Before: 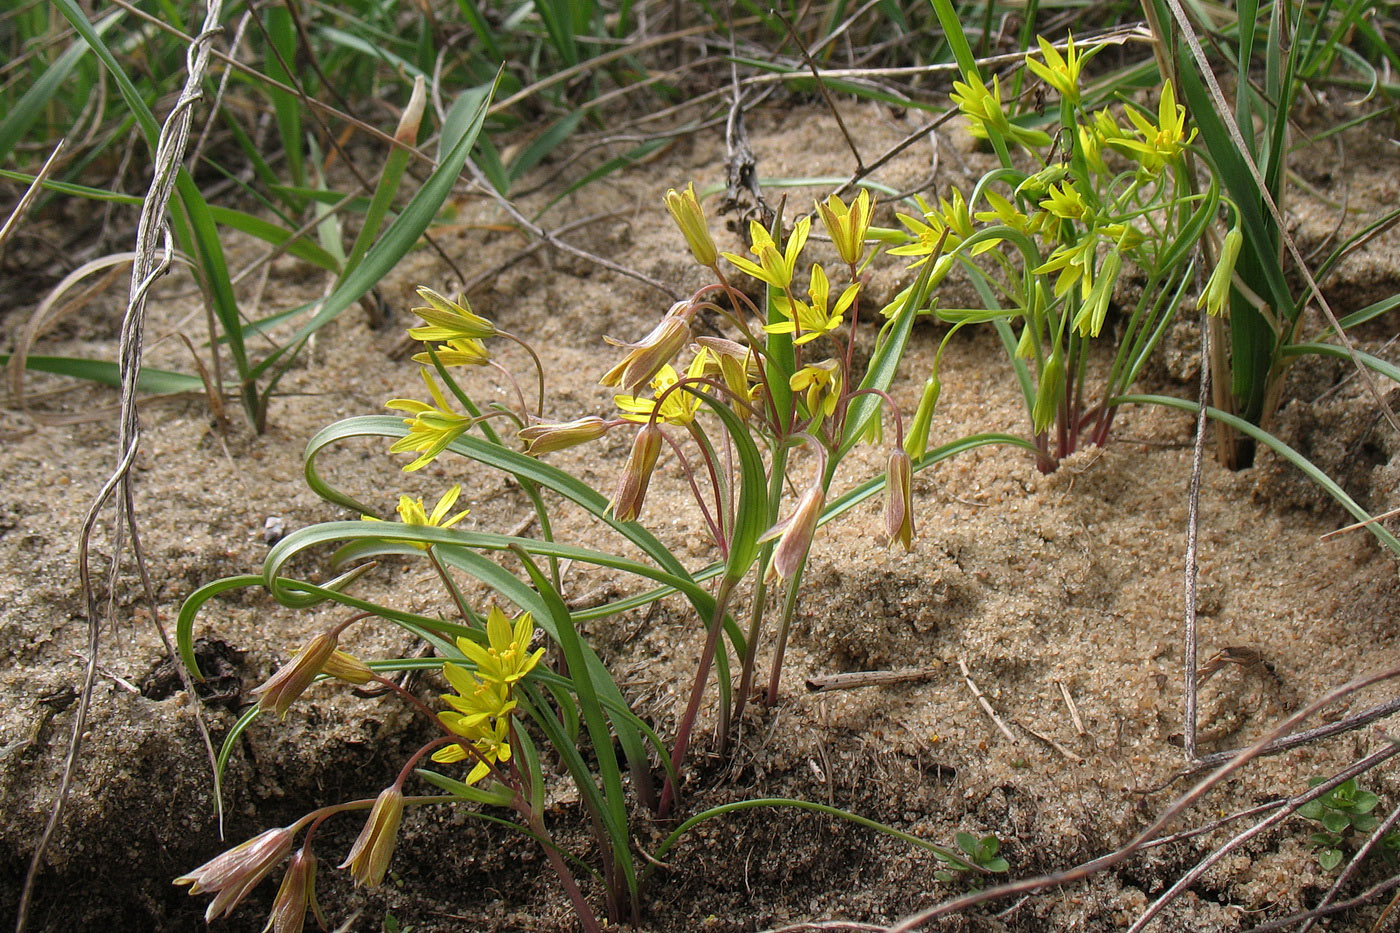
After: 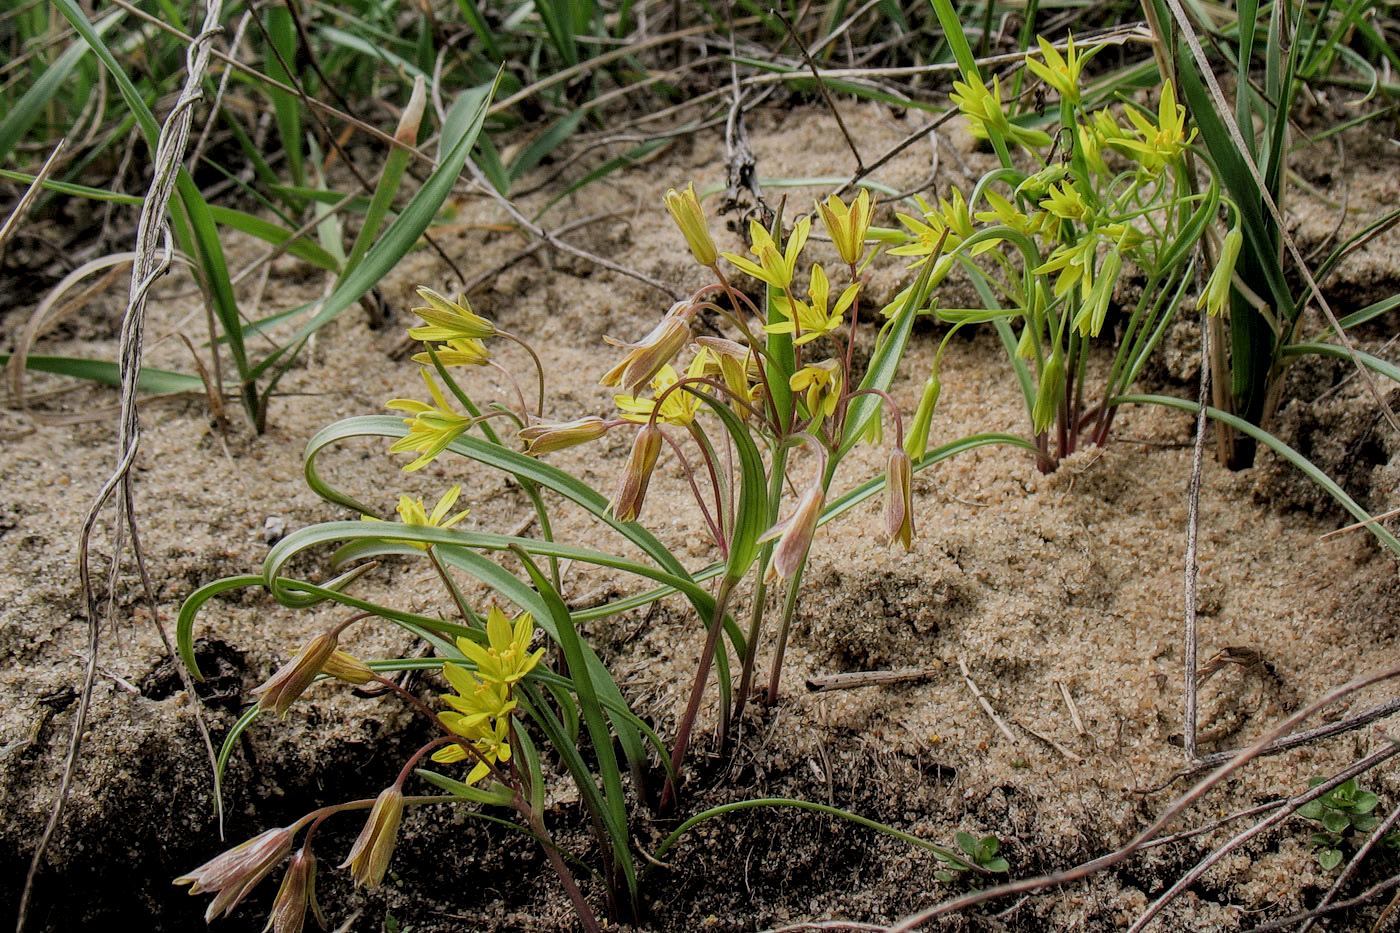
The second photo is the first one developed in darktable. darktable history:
filmic rgb: black relative exposure -6.21 EV, white relative exposure 6.95 EV, threshold 5.94 EV, hardness 2.24, enable highlight reconstruction true
local contrast: detail 130%
